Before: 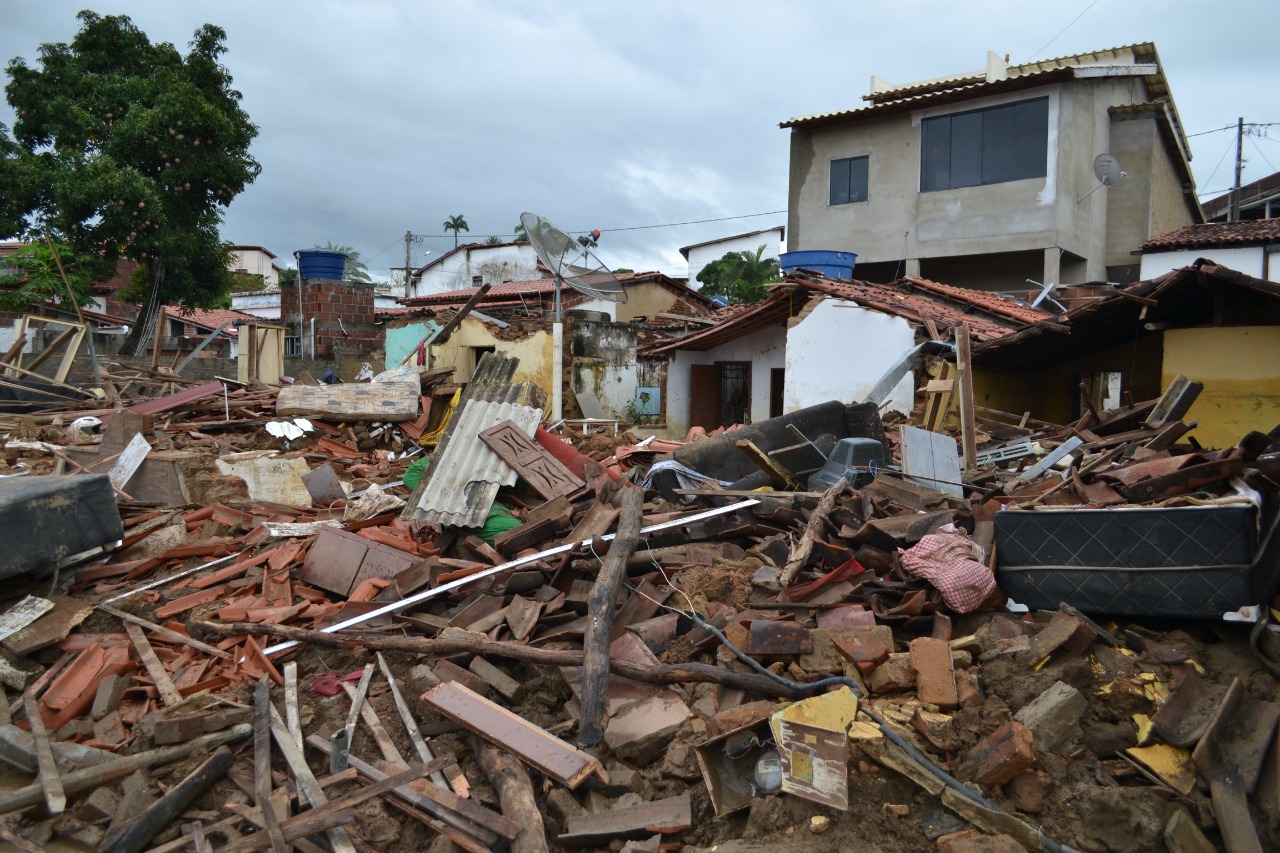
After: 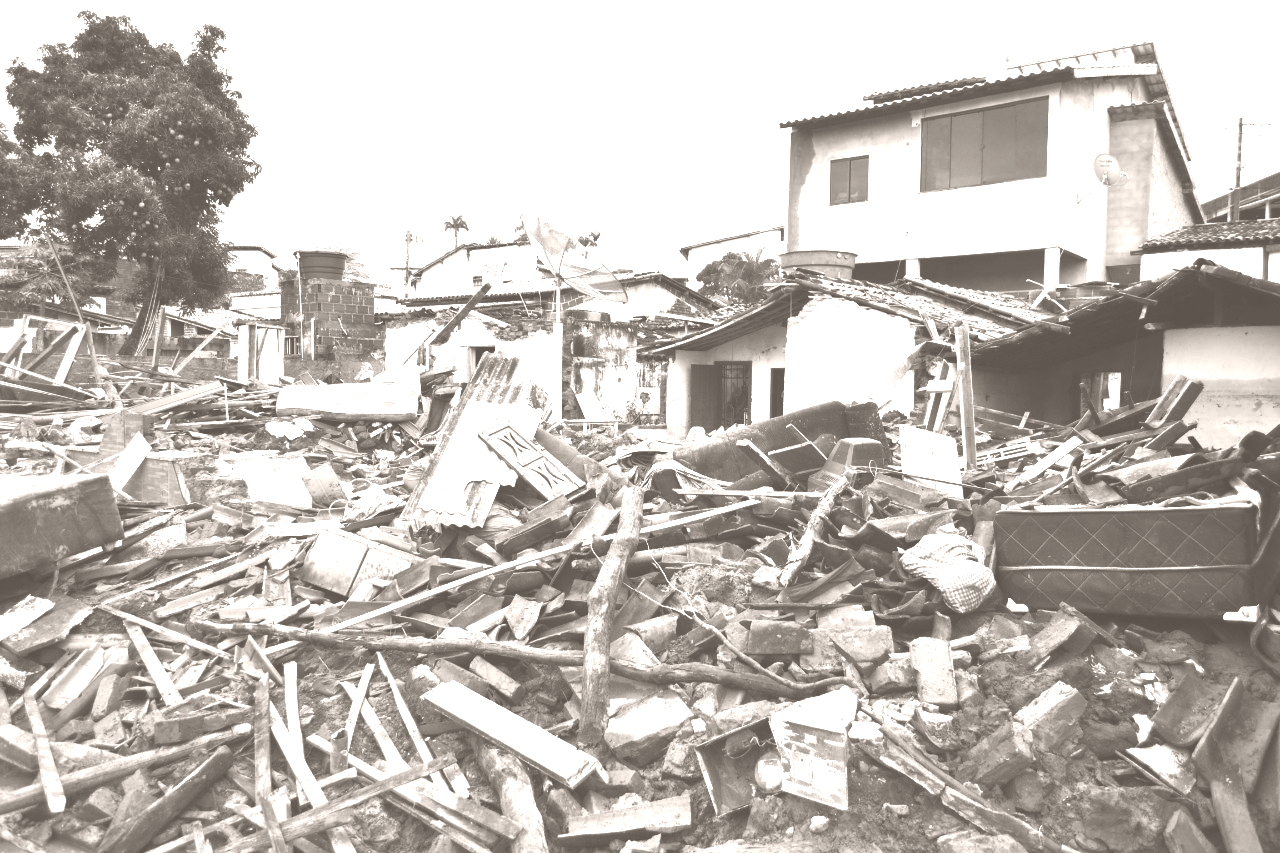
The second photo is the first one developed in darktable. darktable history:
velvia: strength 45%
colorize: hue 34.49°, saturation 35.33%, source mix 100%, lightness 55%, version 1
contrast brightness saturation: contrast 0.53, brightness 0.47, saturation -1
